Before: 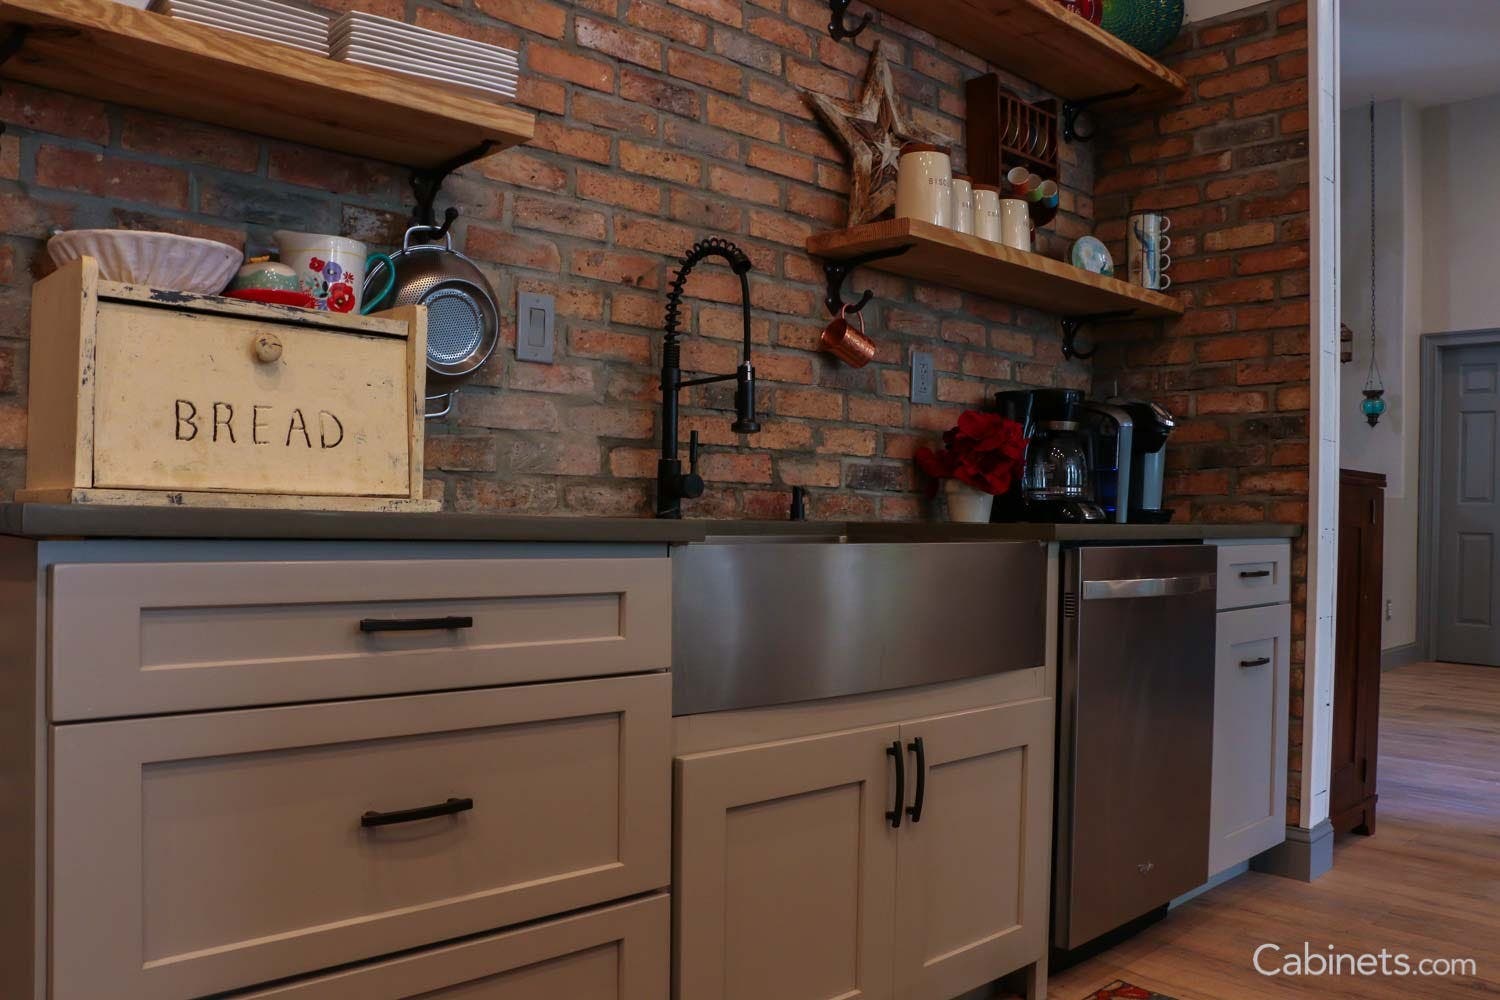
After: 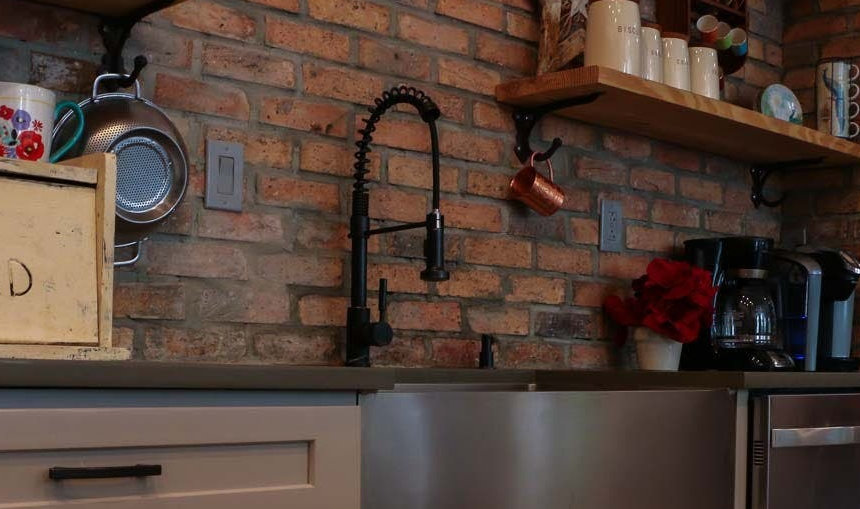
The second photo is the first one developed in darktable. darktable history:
crop: left 20.734%, top 15.276%, right 21.885%, bottom 33.732%
